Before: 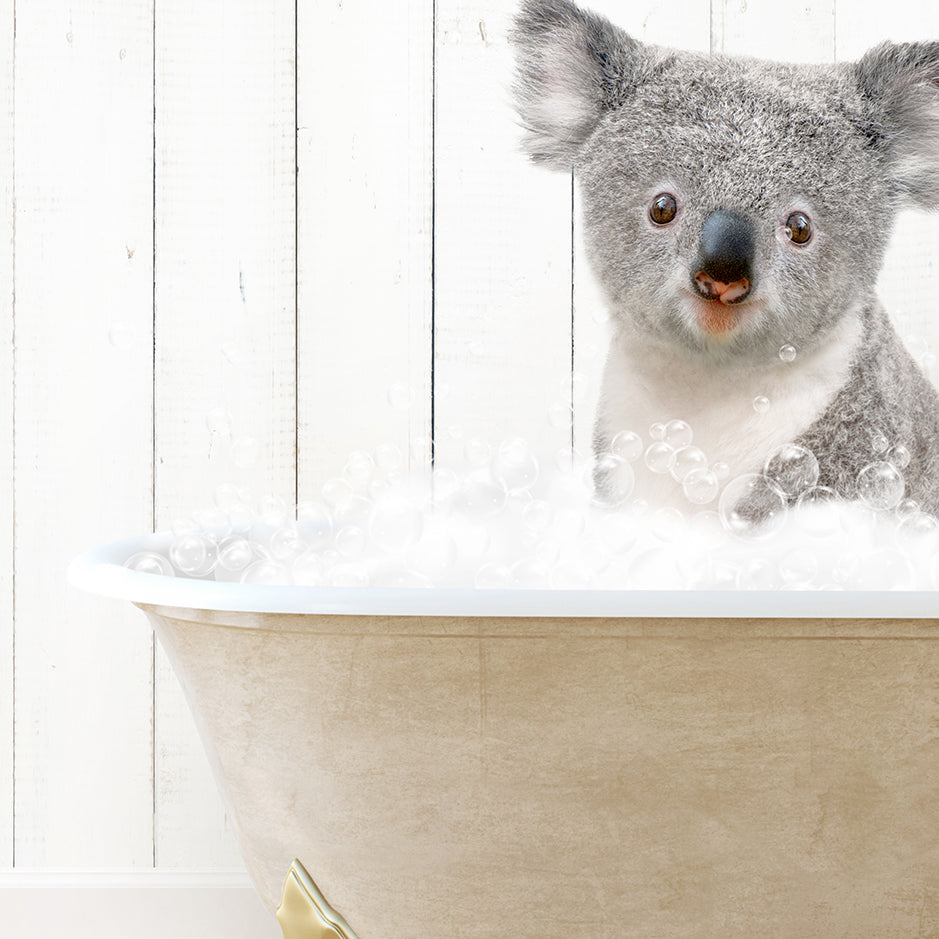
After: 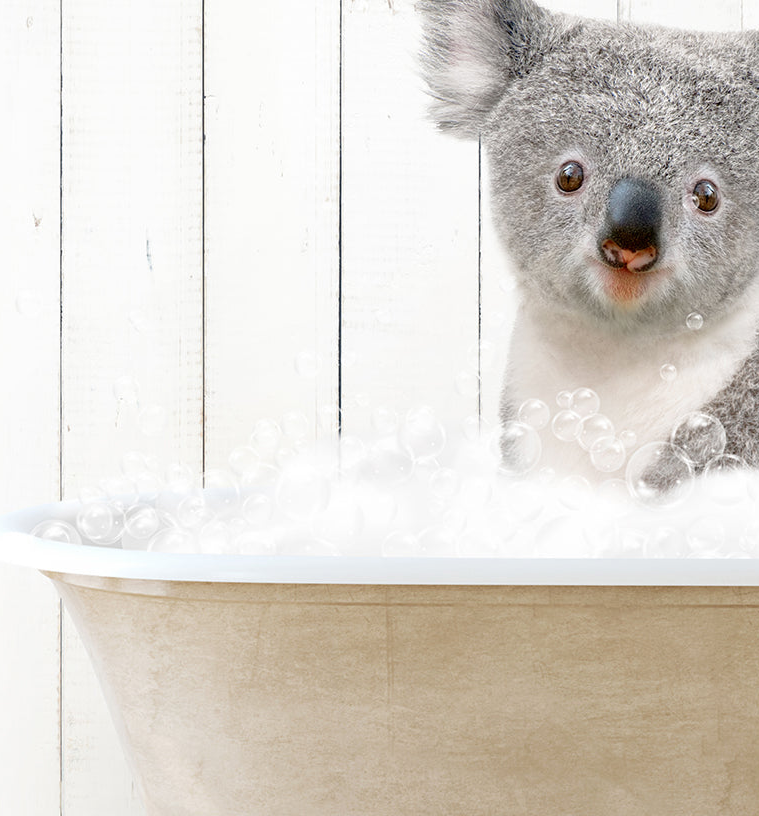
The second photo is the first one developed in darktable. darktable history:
crop: left 9.976%, top 3.499%, right 9.164%, bottom 9.514%
